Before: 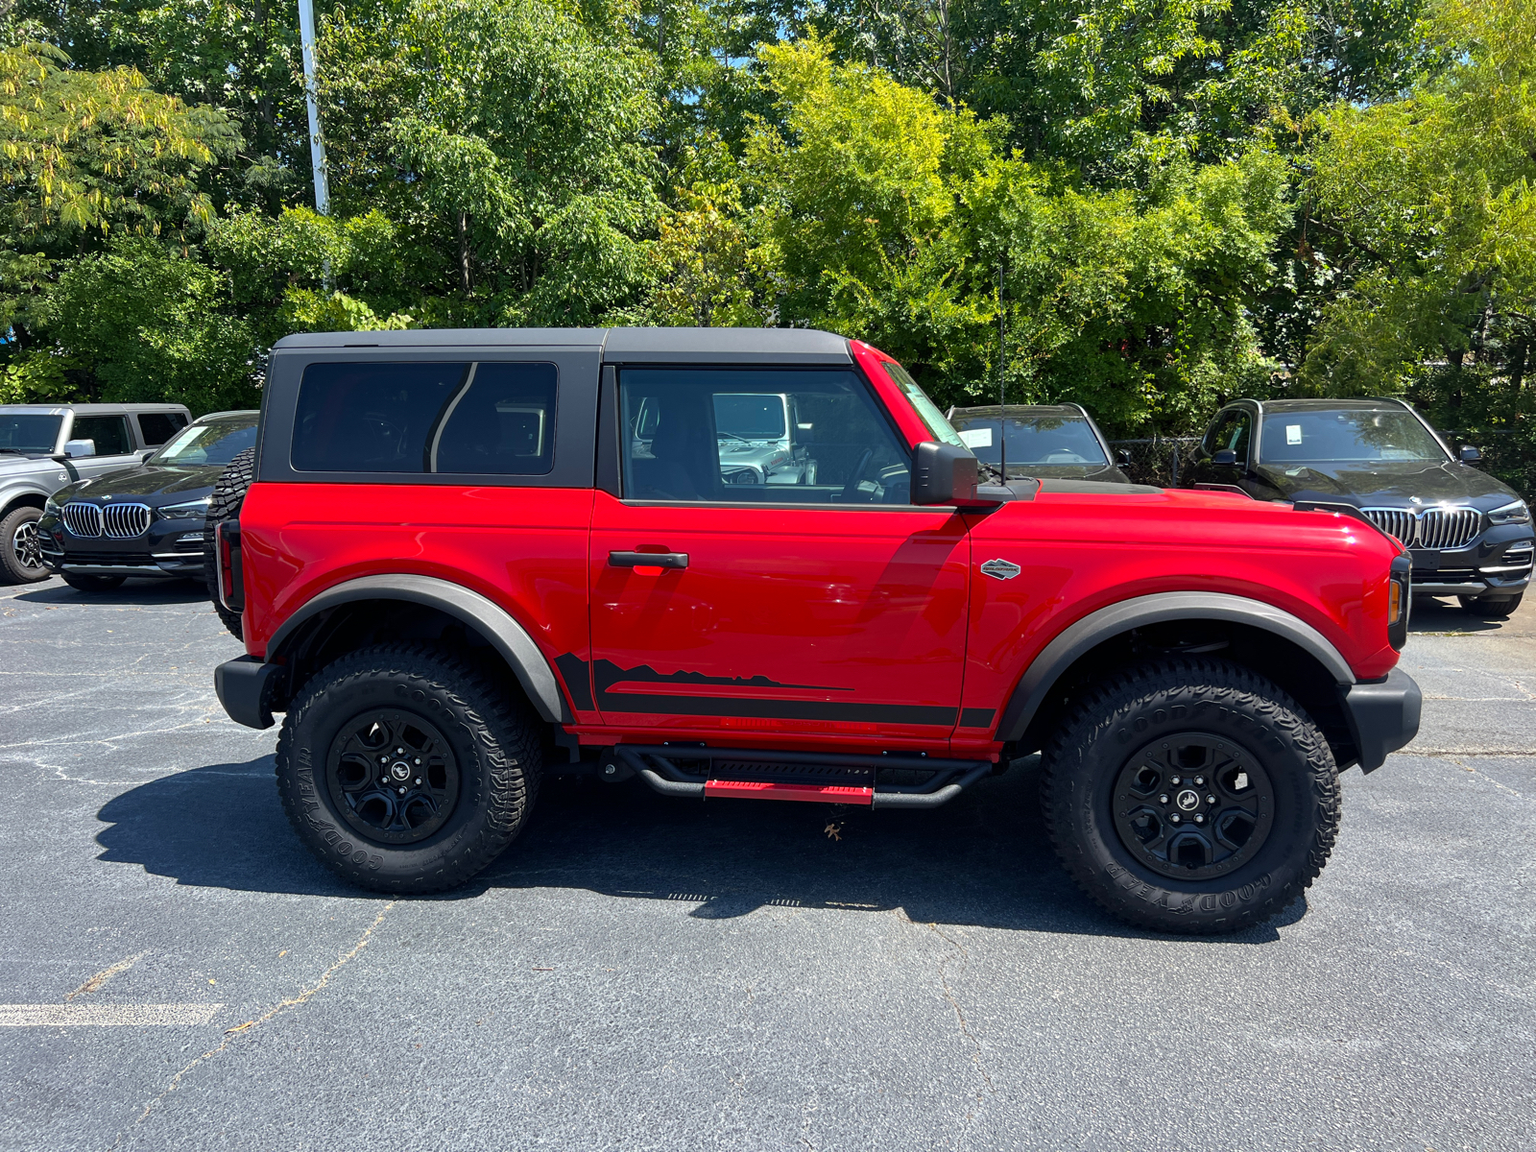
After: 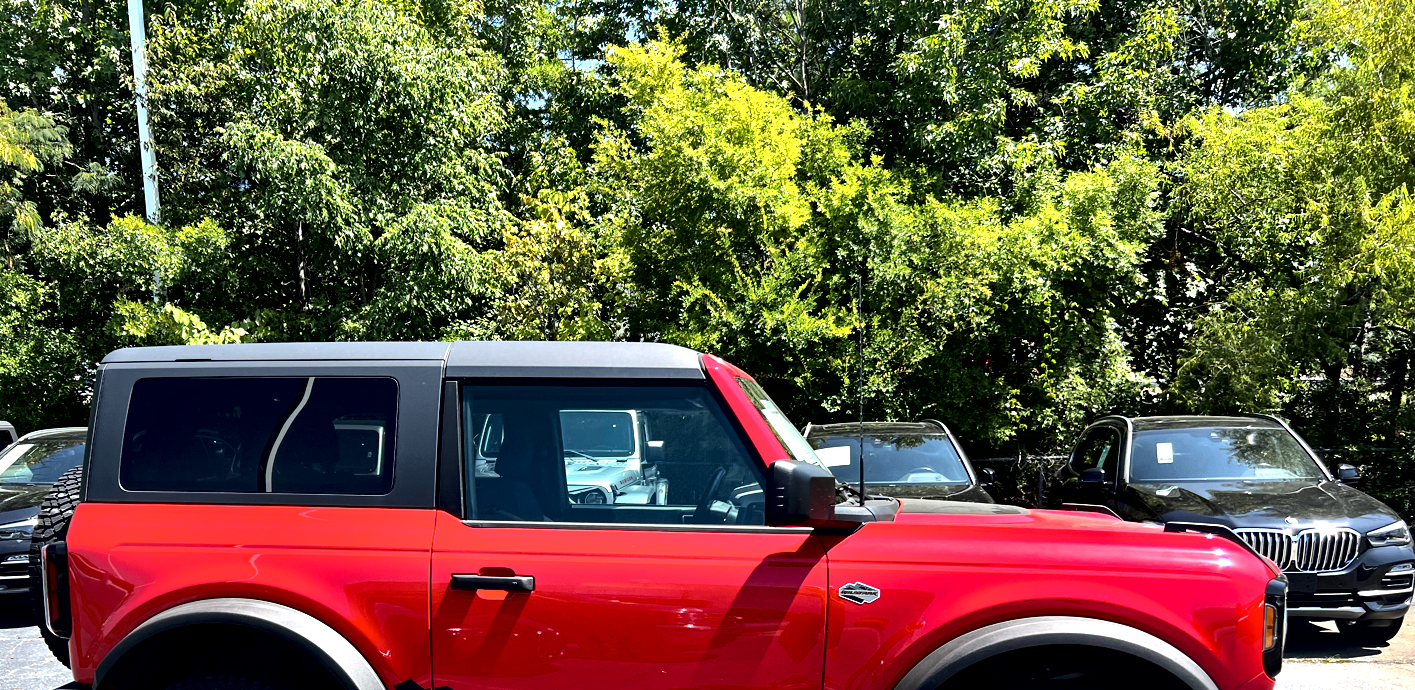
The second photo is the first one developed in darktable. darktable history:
haze removal: compatibility mode true, adaptive false
local contrast: mode bilateral grid, contrast 44, coarseness 69, detail 215%, midtone range 0.2
tone equalizer: -8 EV -1.05 EV, -7 EV -0.986 EV, -6 EV -0.833 EV, -5 EV -0.552 EV, -3 EV 0.571 EV, -2 EV 0.85 EV, -1 EV 1.01 EV, +0 EV 1.07 EV, edges refinement/feathering 500, mask exposure compensation -1.57 EV, preserve details no
crop and rotate: left 11.515%, bottom 42.448%
